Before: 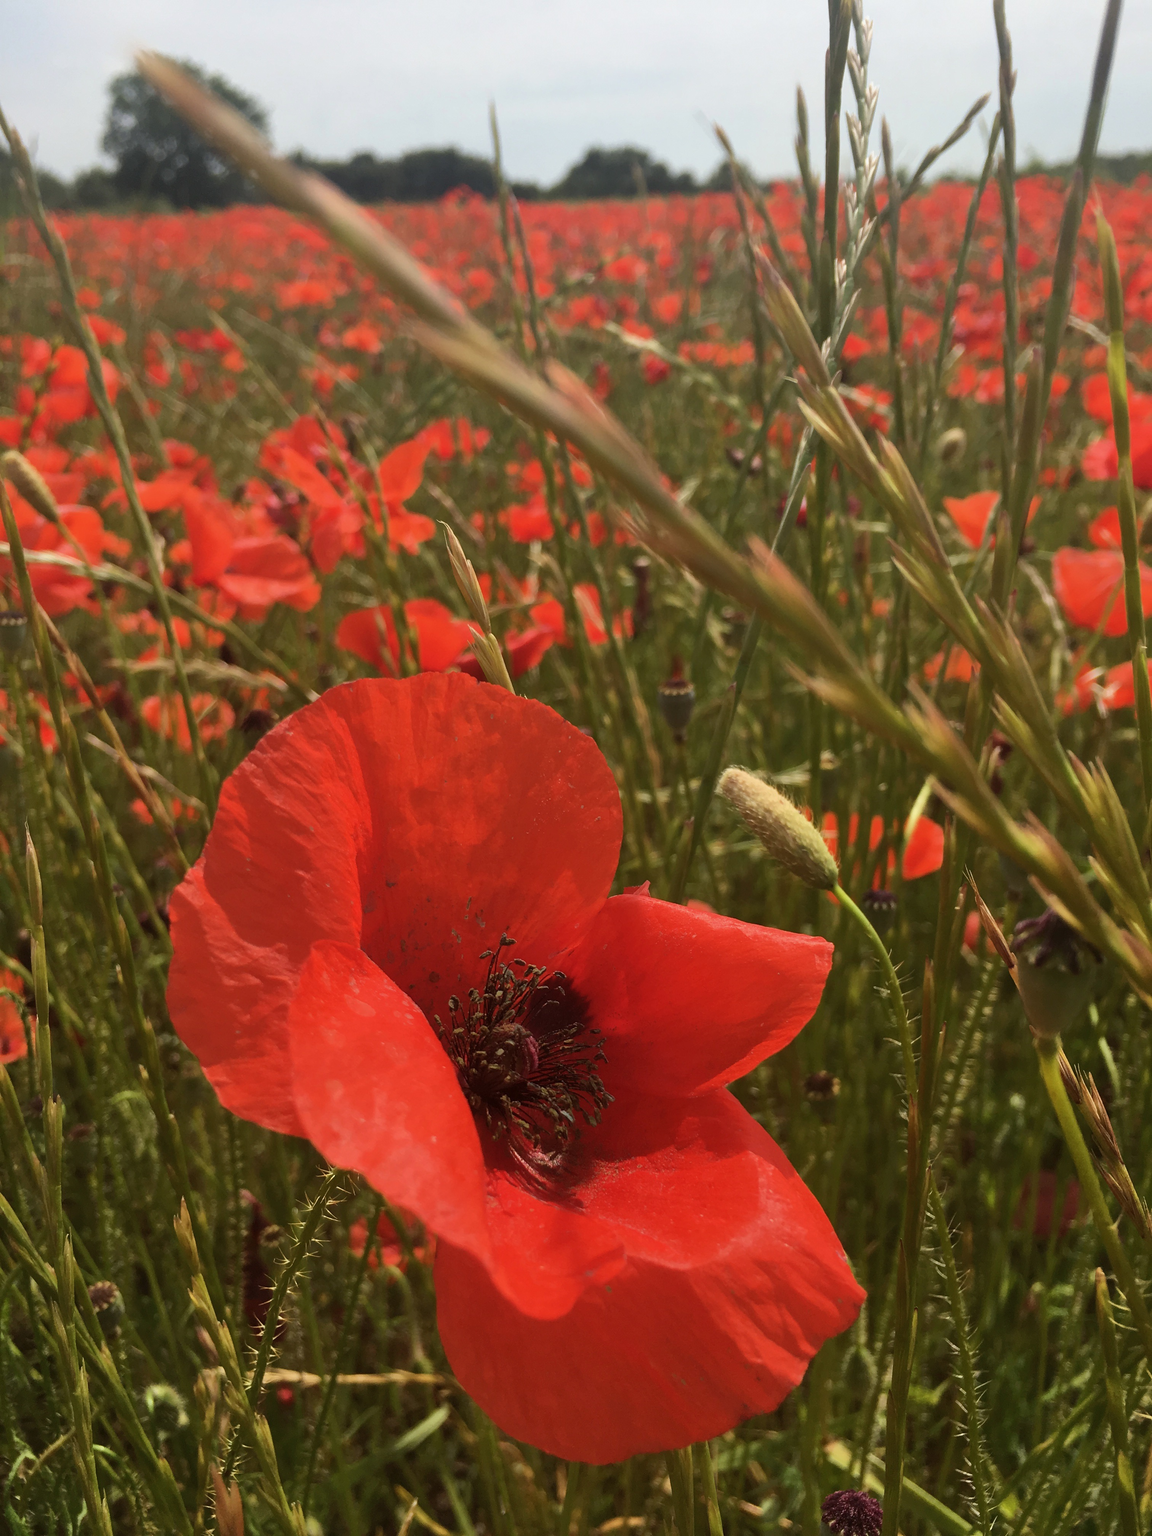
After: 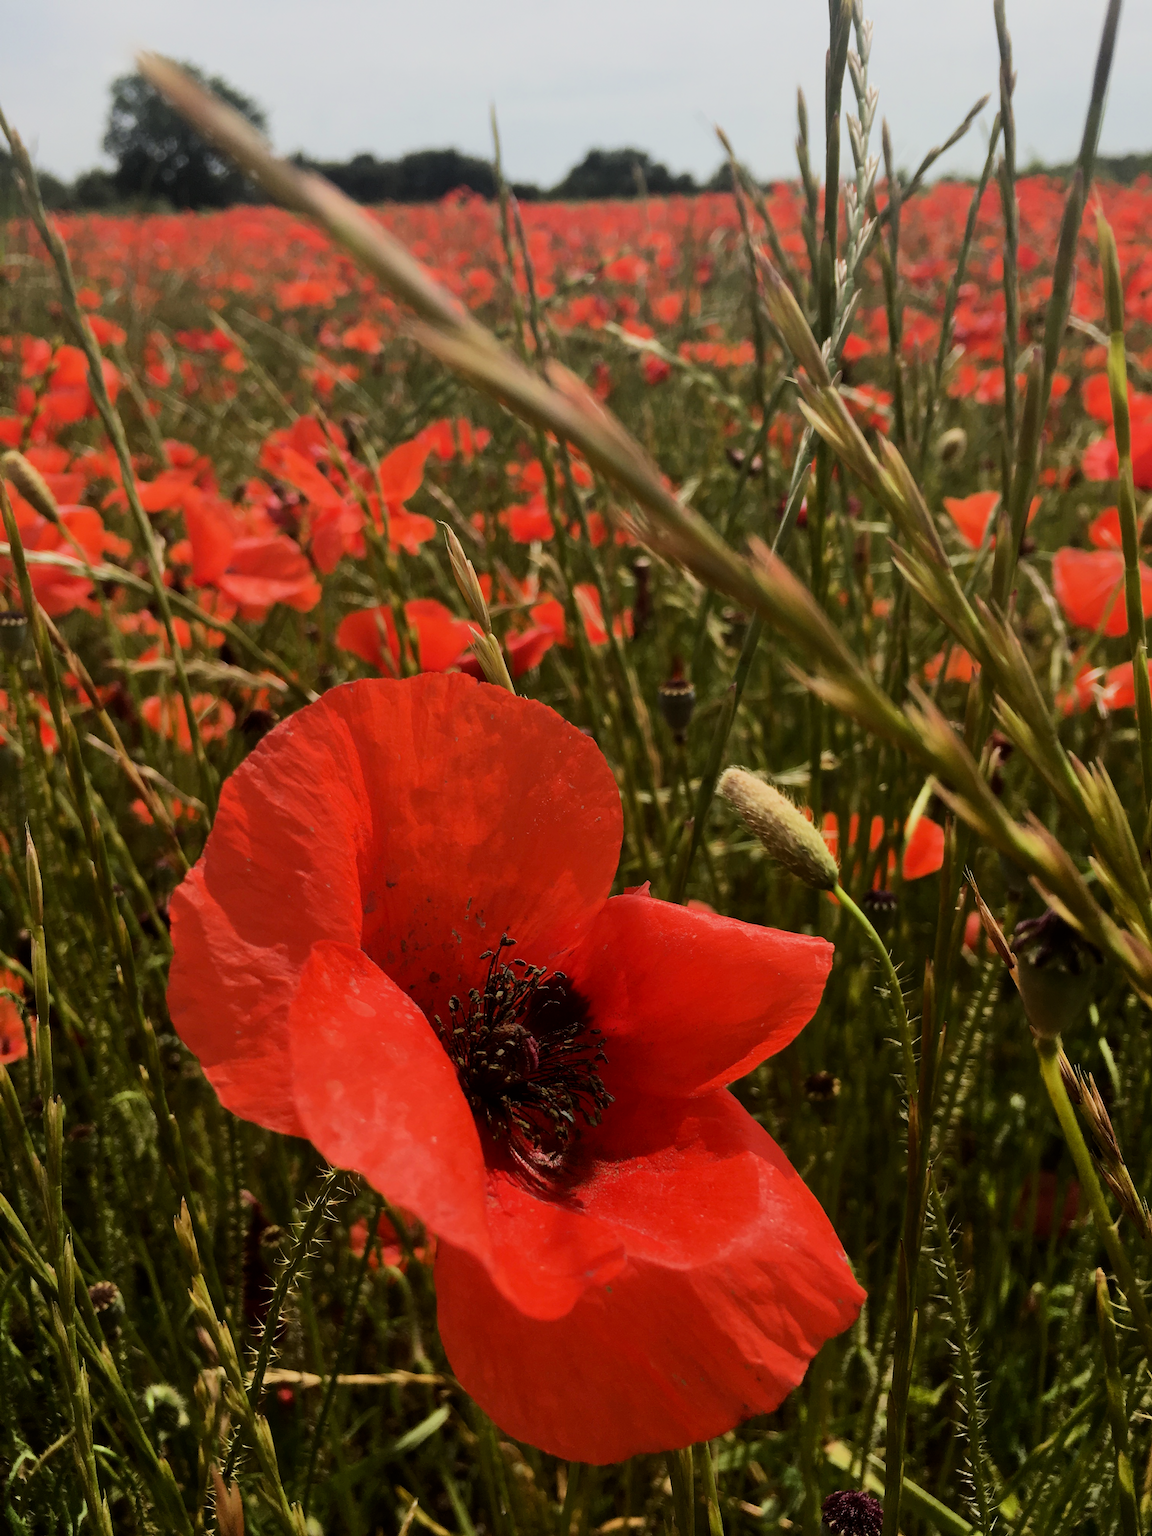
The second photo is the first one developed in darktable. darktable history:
filmic rgb: black relative exposure -7.5 EV, white relative exposure 5 EV, hardness 3.31, contrast 1.3, contrast in shadows safe
color balance: mode lift, gamma, gain (sRGB), lift [0.97, 1, 1, 1], gamma [1.03, 1, 1, 1]
